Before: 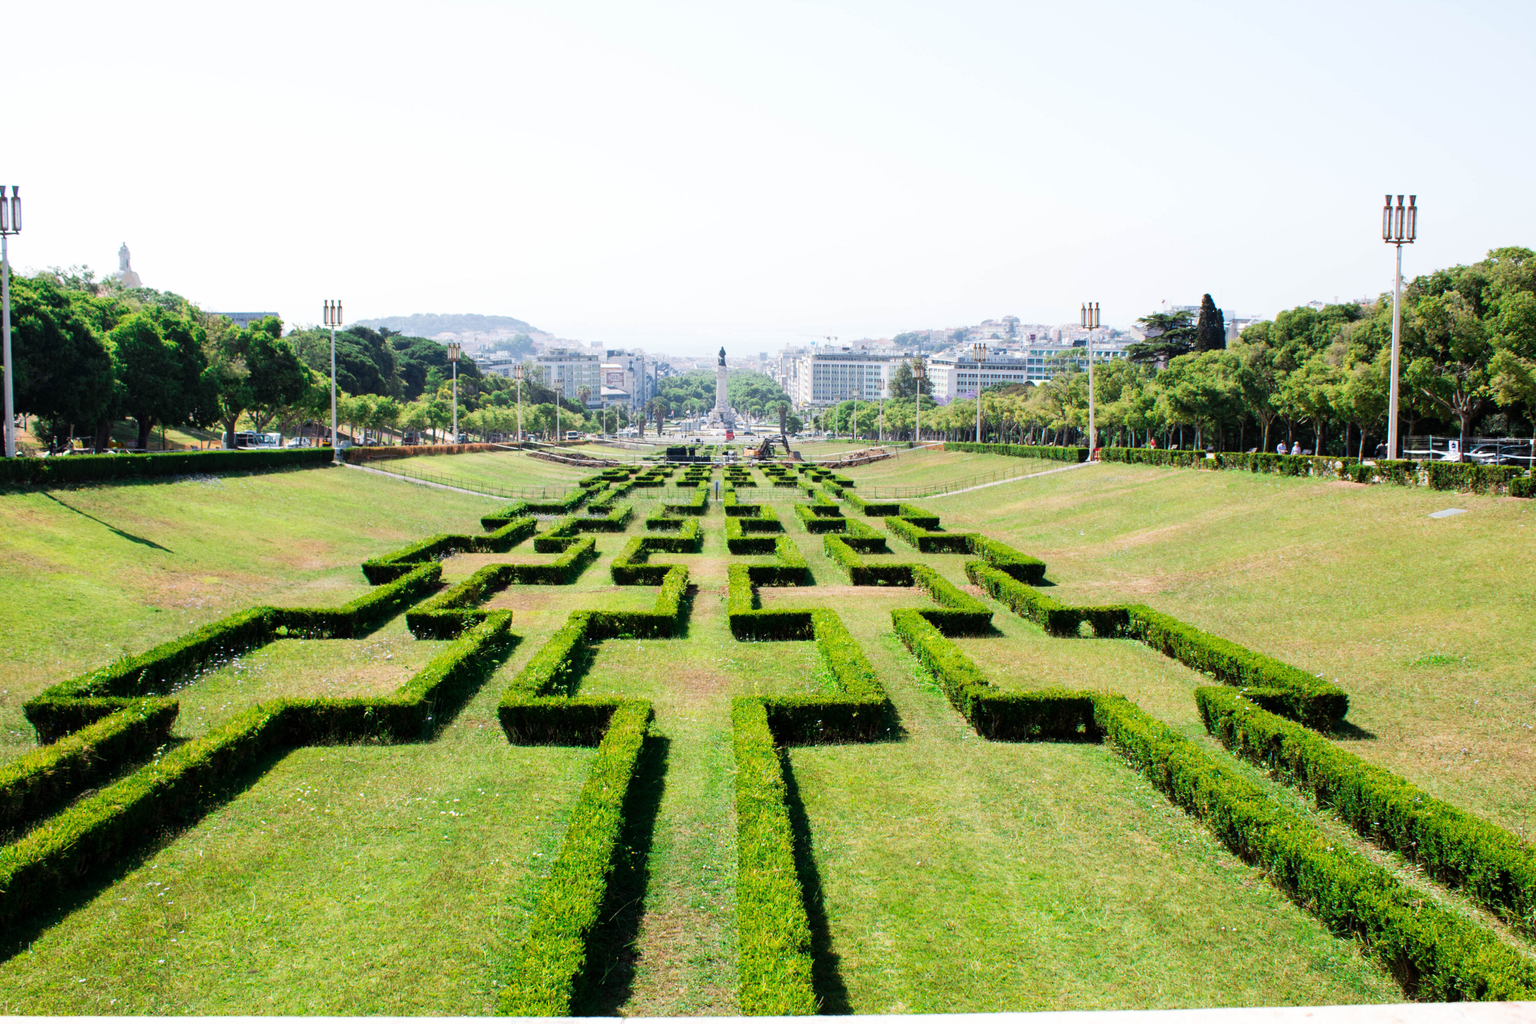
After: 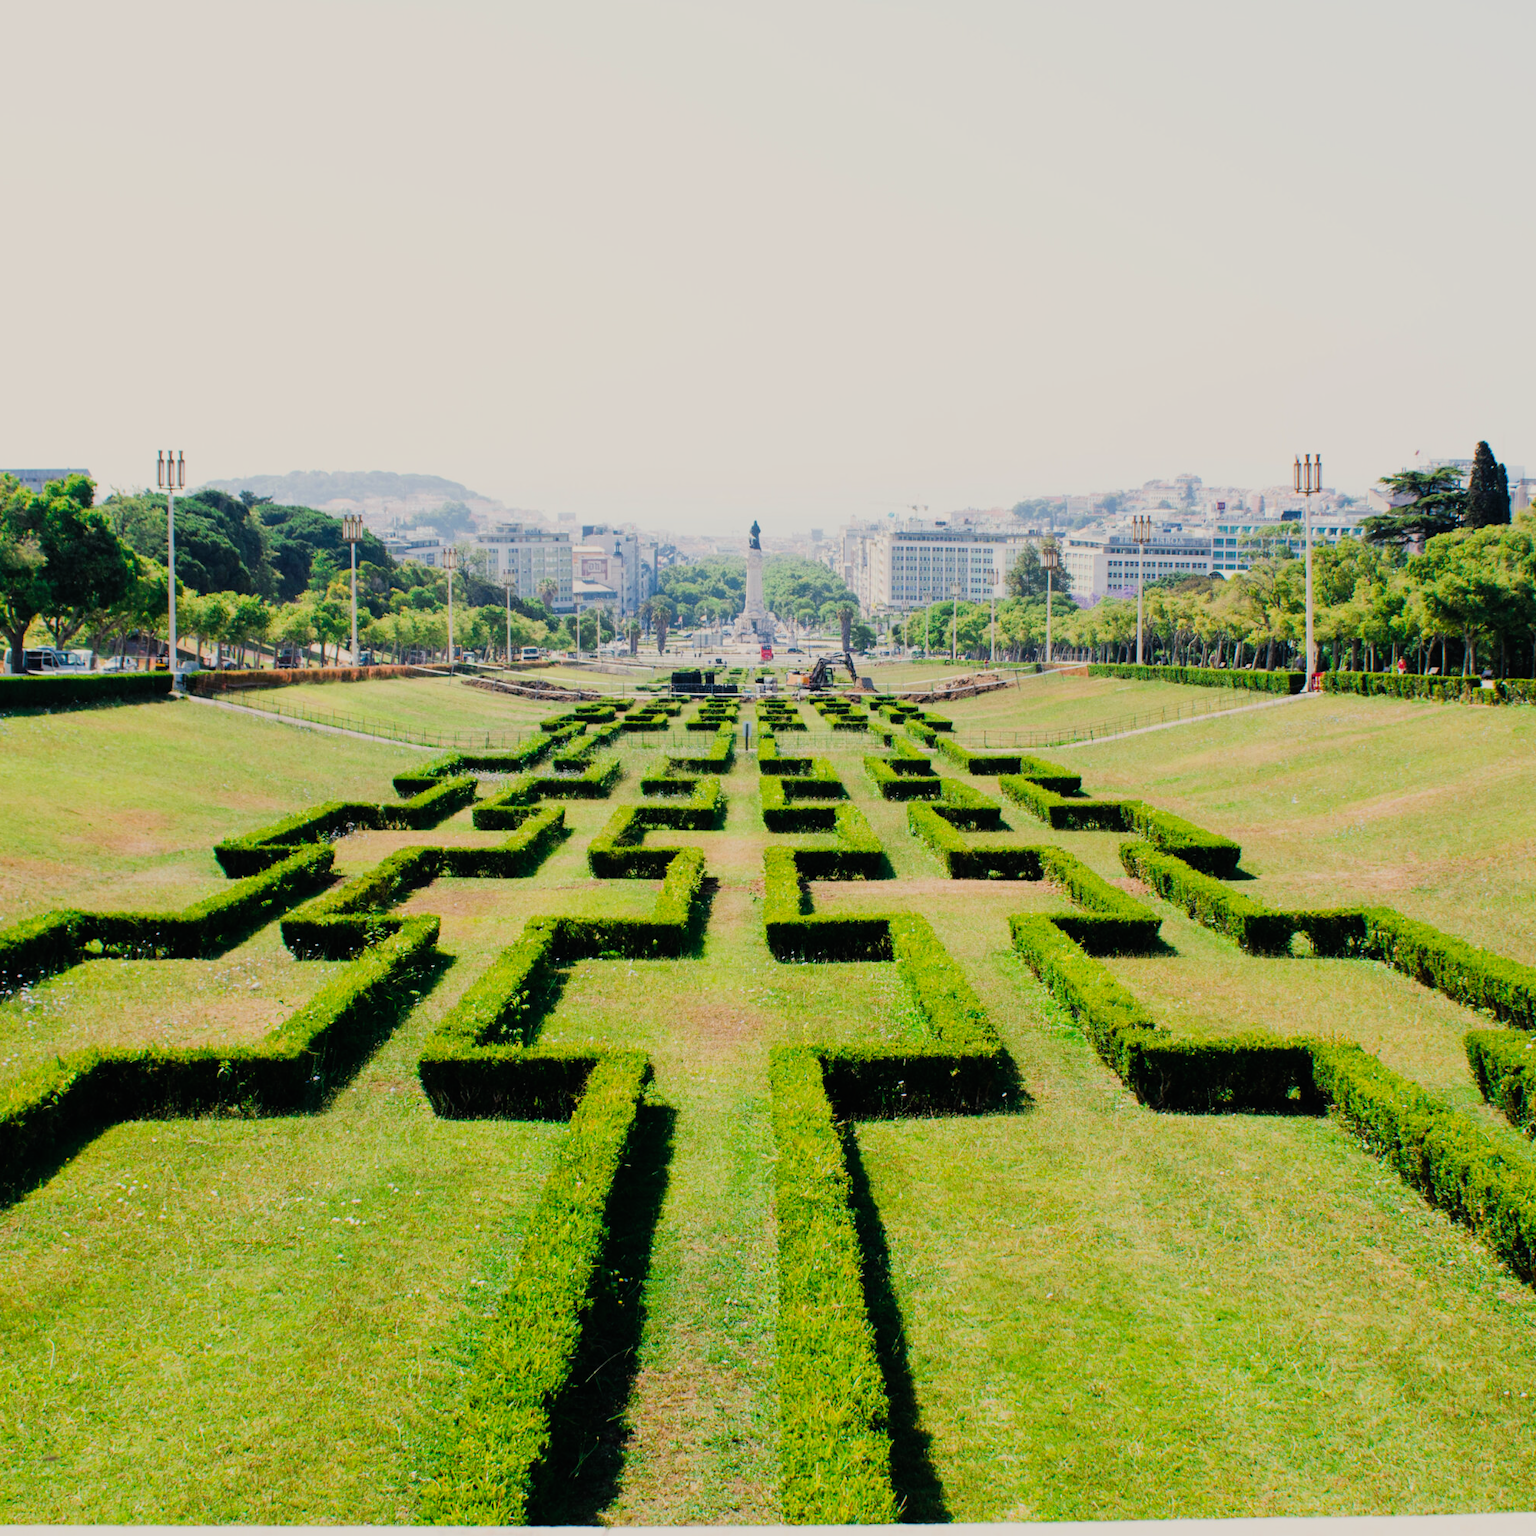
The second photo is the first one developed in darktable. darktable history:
crop and rotate: left 14.292%, right 19.041%
filmic rgb: black relative exposure -7.65 EV, white relative exposure 4.56 EV, hardness 3.61, contrast 1.05
color balance rgb: shadows lift › chroma 2%, shadows lift › hue 219.6°, power › hue 313.2°, highlights gain › chroma 3%, highlights gain › hue 75.6°, global offset › luminance 0.5%, perceptual saturation grading › global saturation 15.33%, perceptual saturation grading › highlights -19.33%, perceptual saturation grading › shadows 20%, global vibrance 20%
